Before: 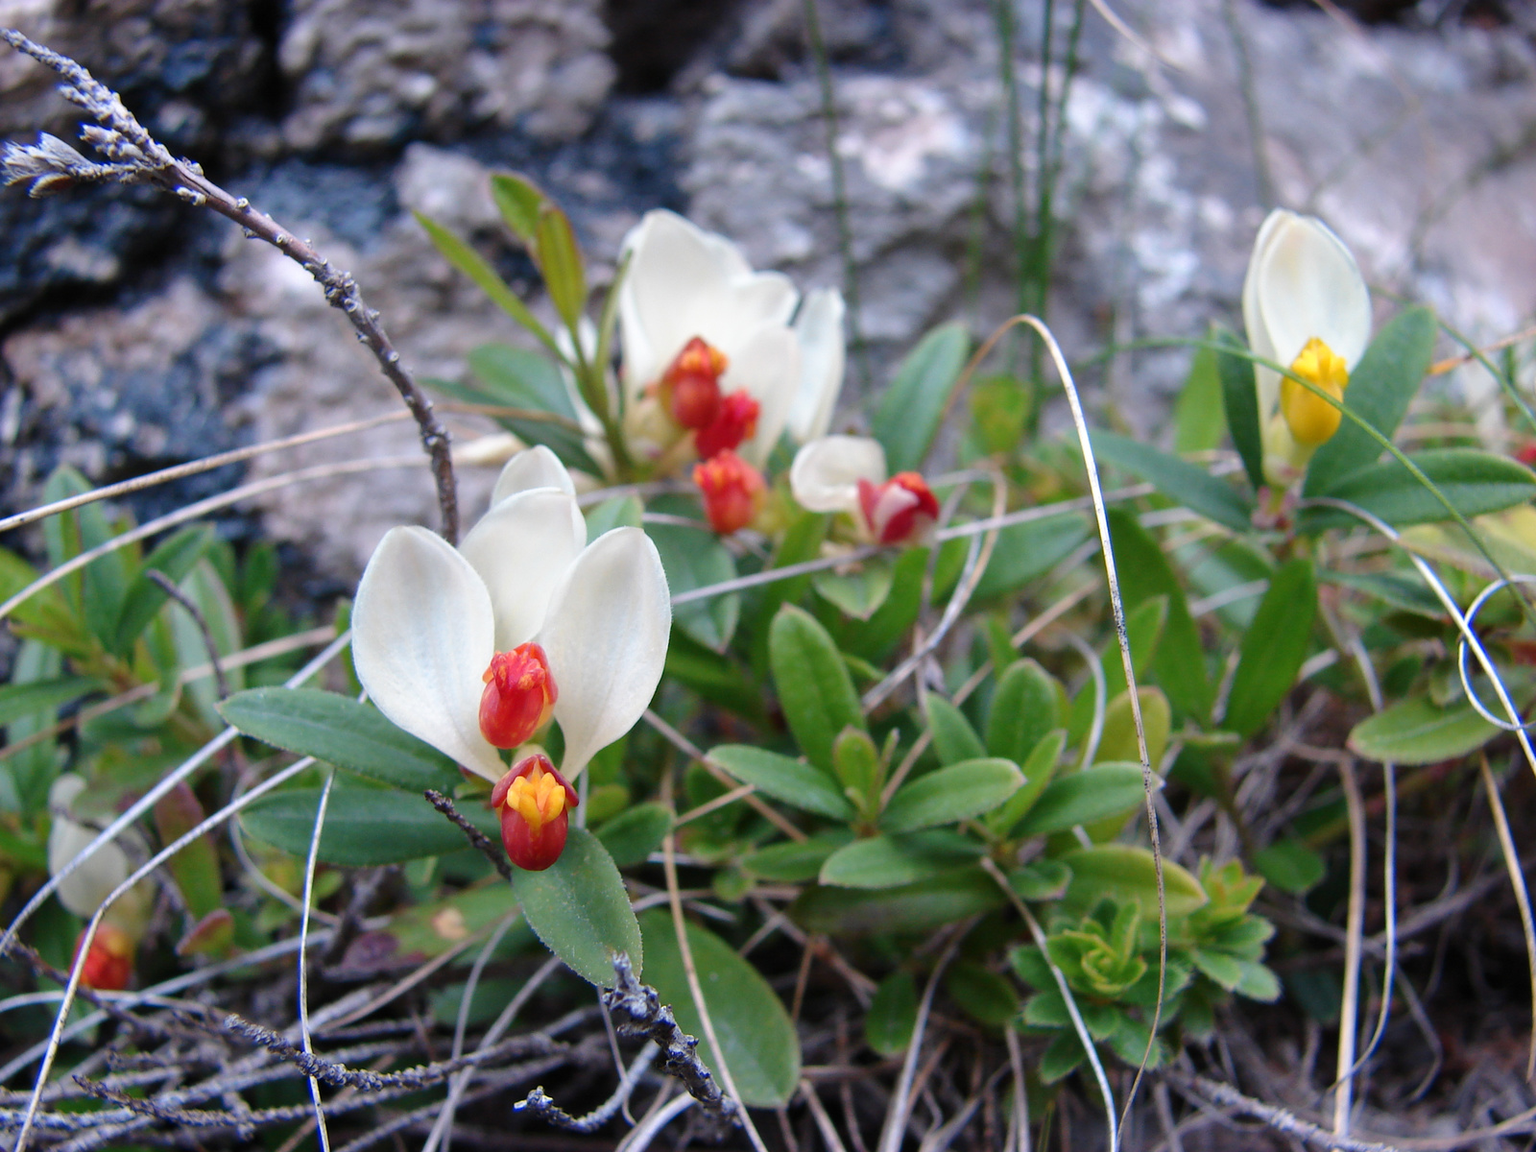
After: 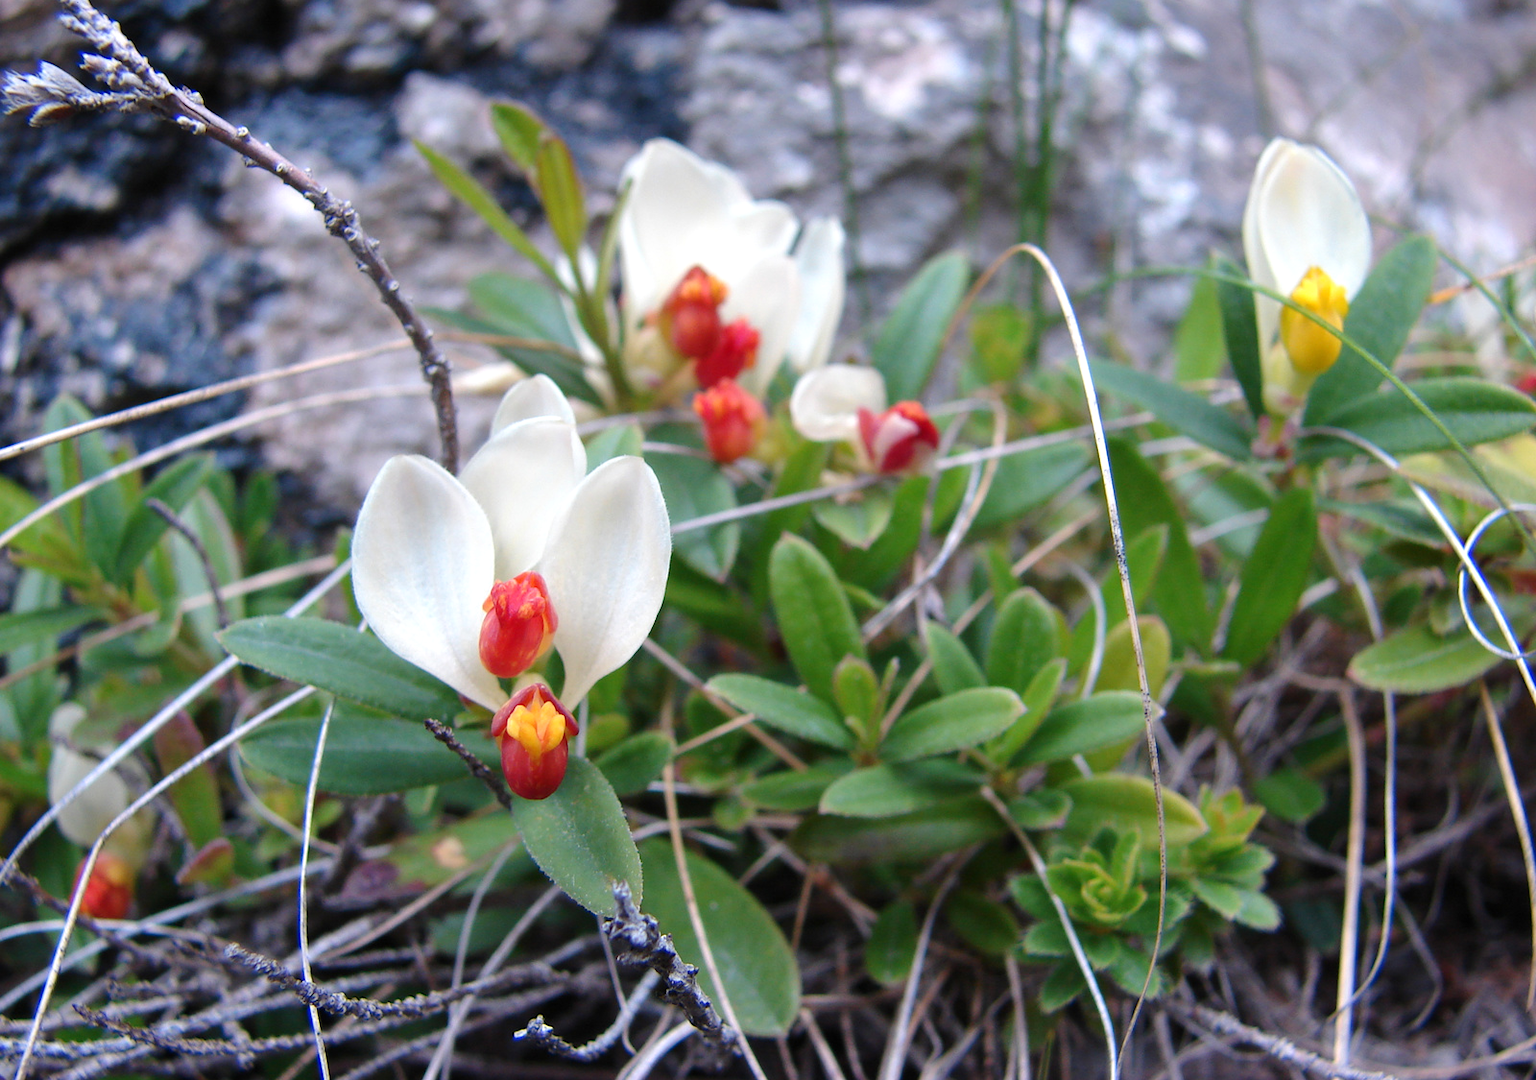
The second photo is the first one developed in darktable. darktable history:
exposure: exposure 0.2 EV, compensate highlight preservation false
crop and rotate: top 6.25%
